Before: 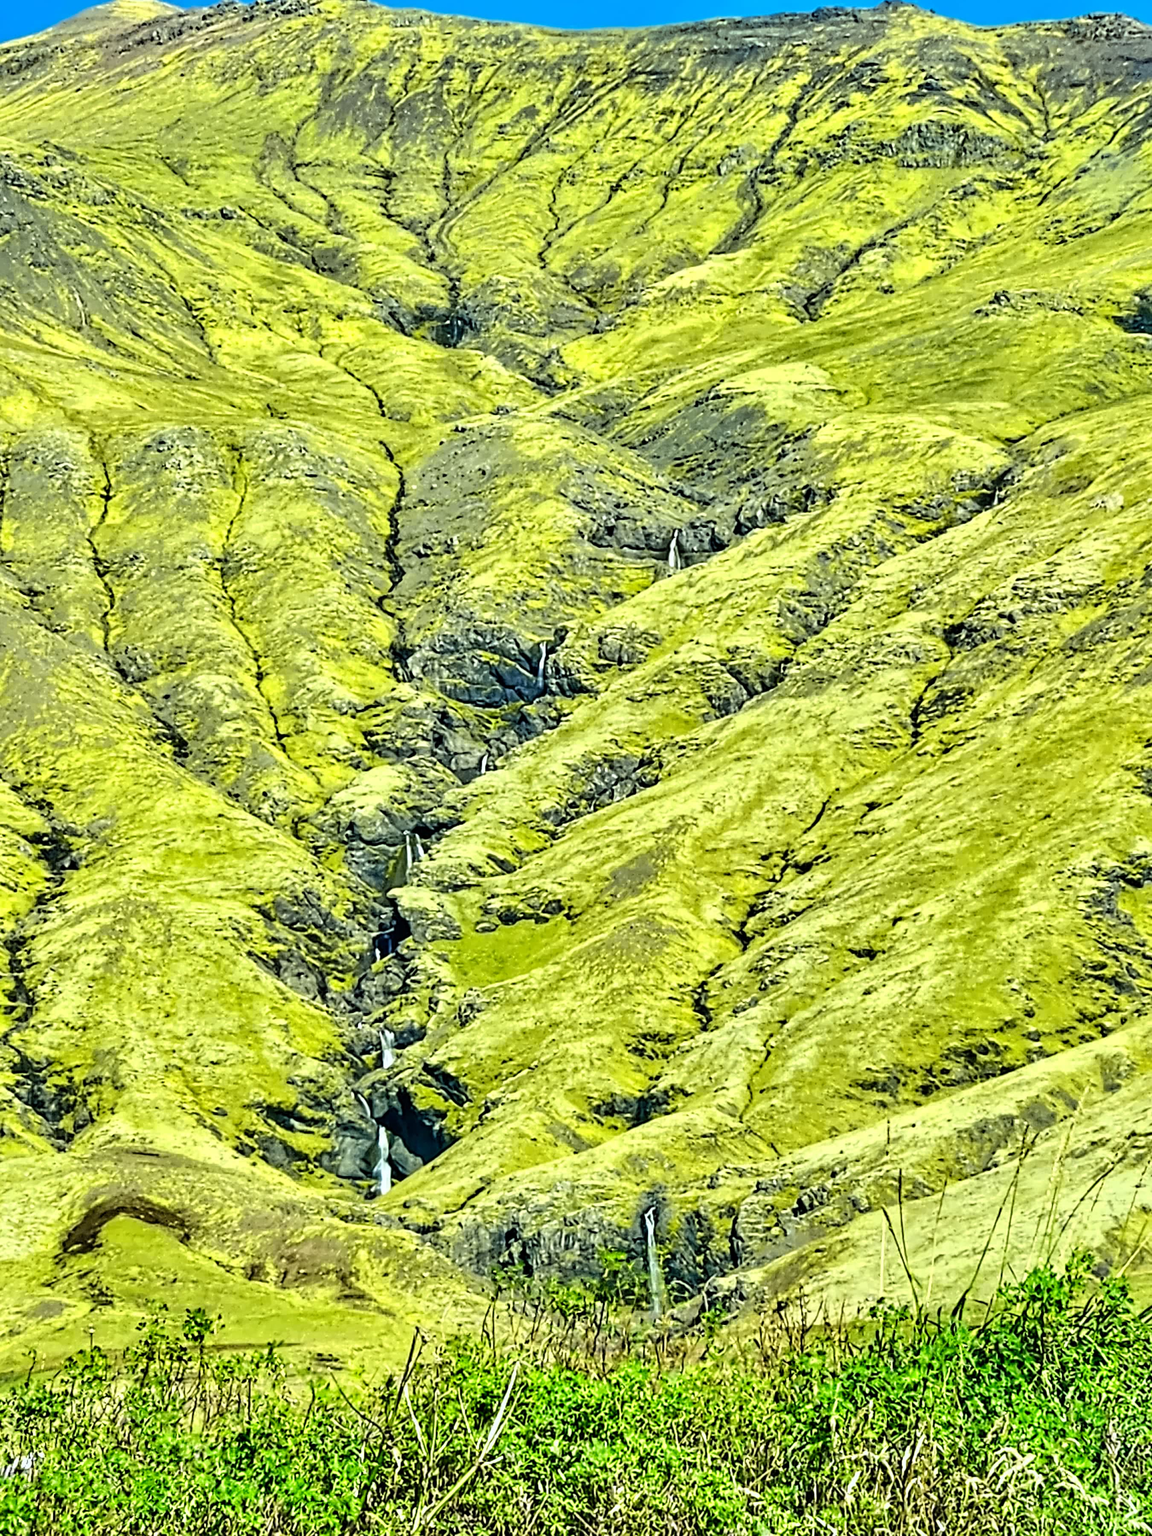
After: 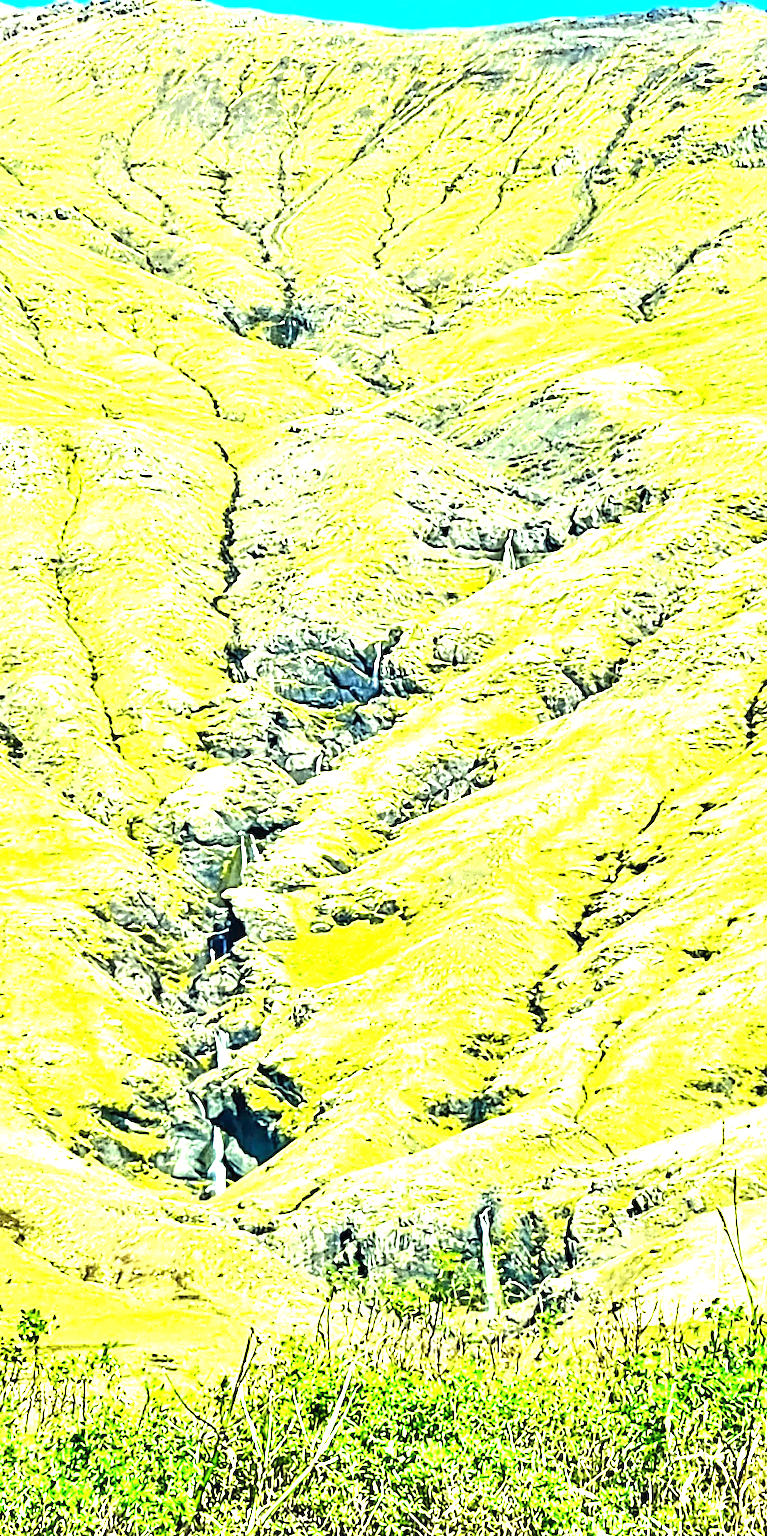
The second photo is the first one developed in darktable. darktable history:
crop and rotate: left 14.385%, right 18.948%
exposure: exposure 2 EV, compensate exposure bias true, compensate highlight preservation false
rotate and perspective: automatic cropping original format, crop left 0, crop top 0
